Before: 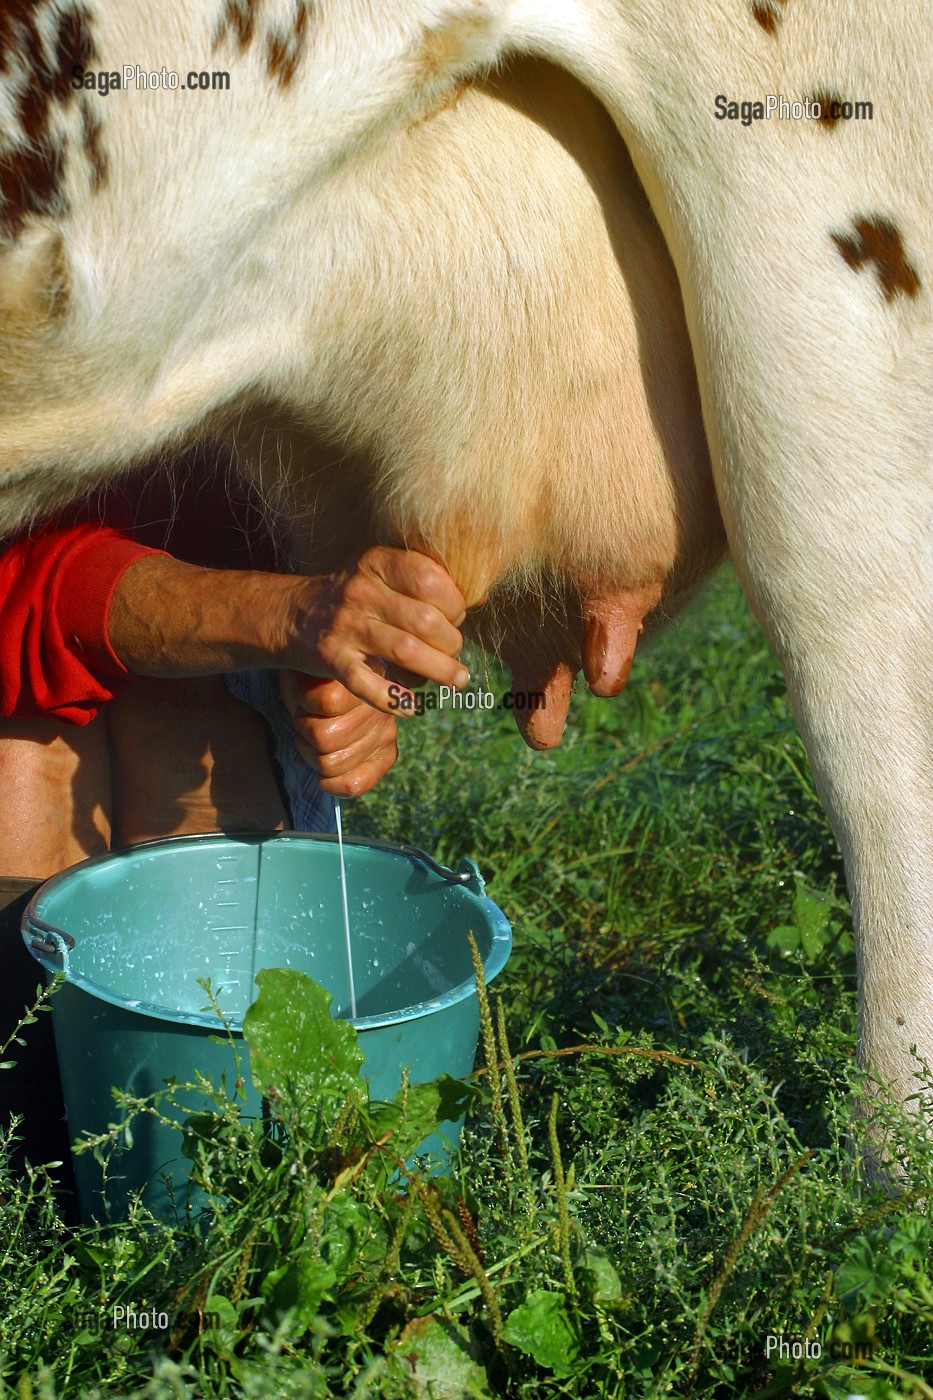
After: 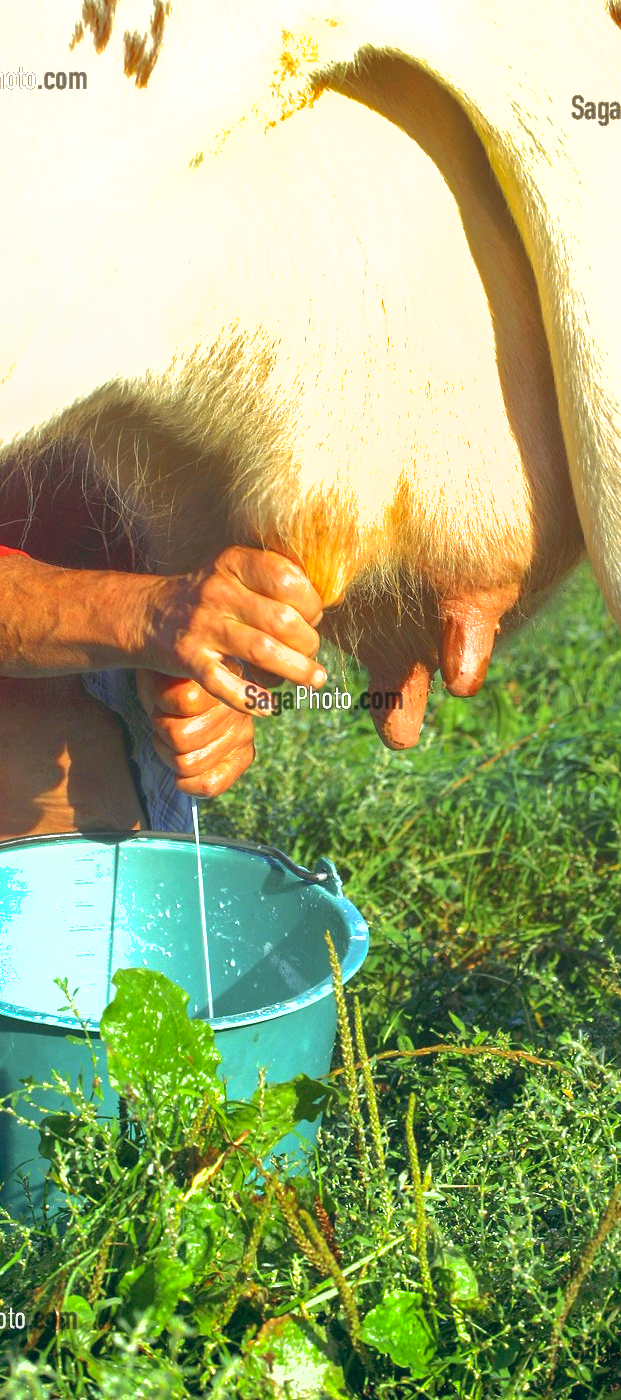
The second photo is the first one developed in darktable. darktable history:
crop: left 15.419%, right 17.914%
exposure: black level correction 0, exposure 0.95 EV, compensate exposure bias true, compensate highlight preservation false
local contrast: detail 110%
color balance: lift [1, 0.998, 1.001, 1.002], gamma [1, 1.02, 1, 0.98], gain [1, 1.02, 1.003, 0.98]
shadows and highlights: on, module defaults
